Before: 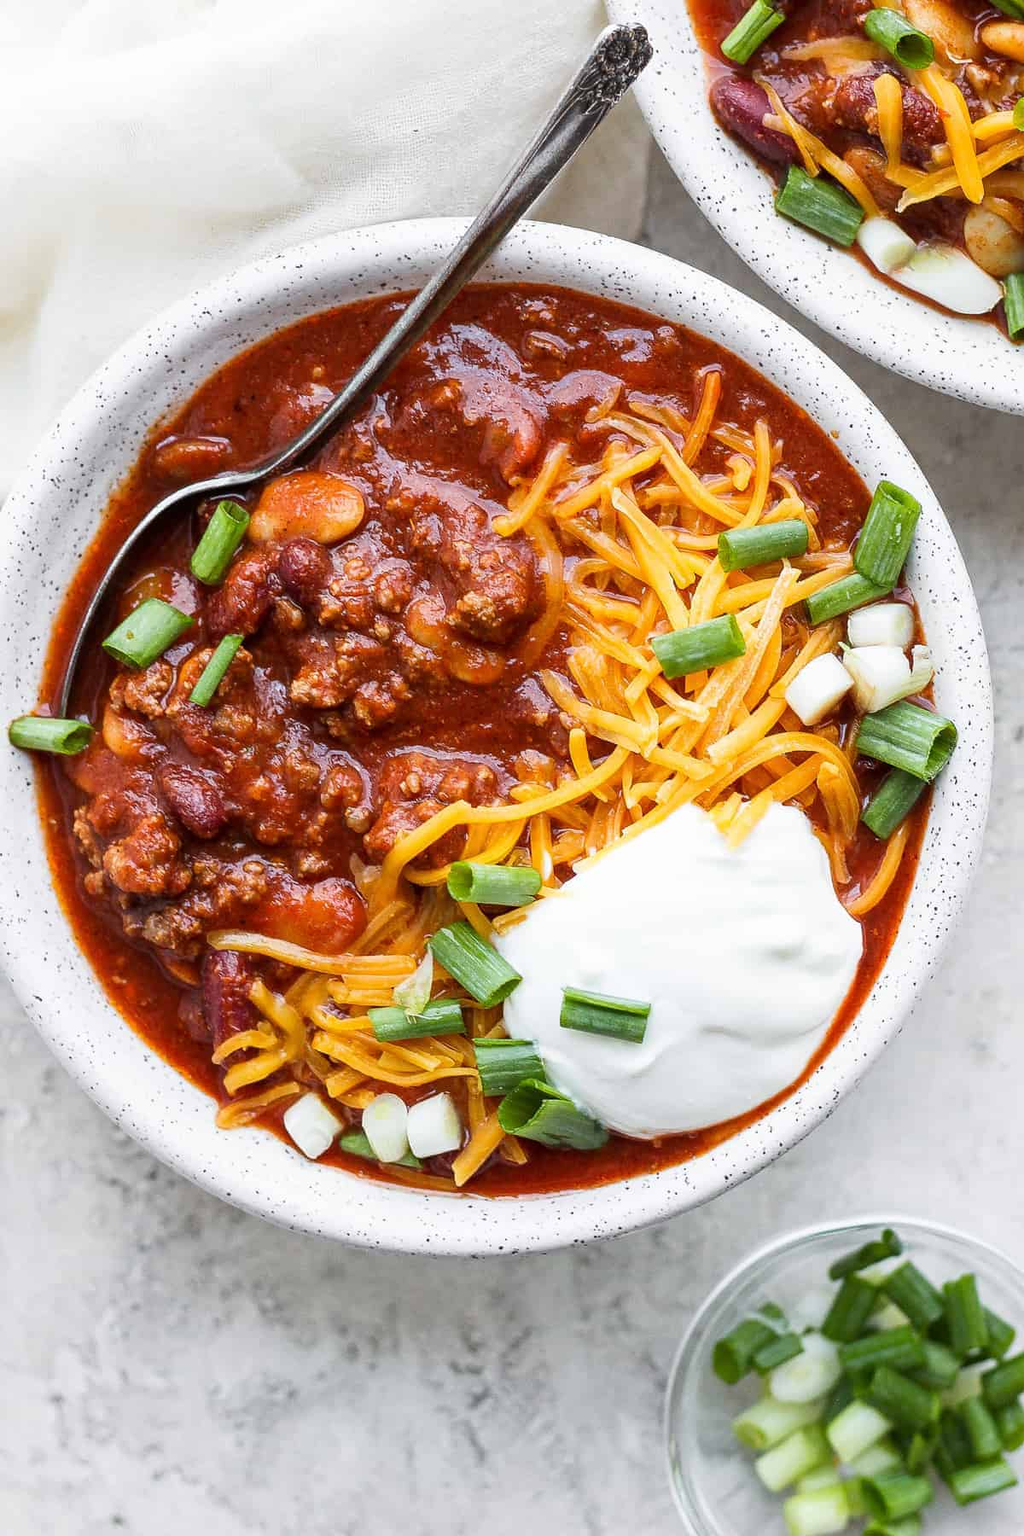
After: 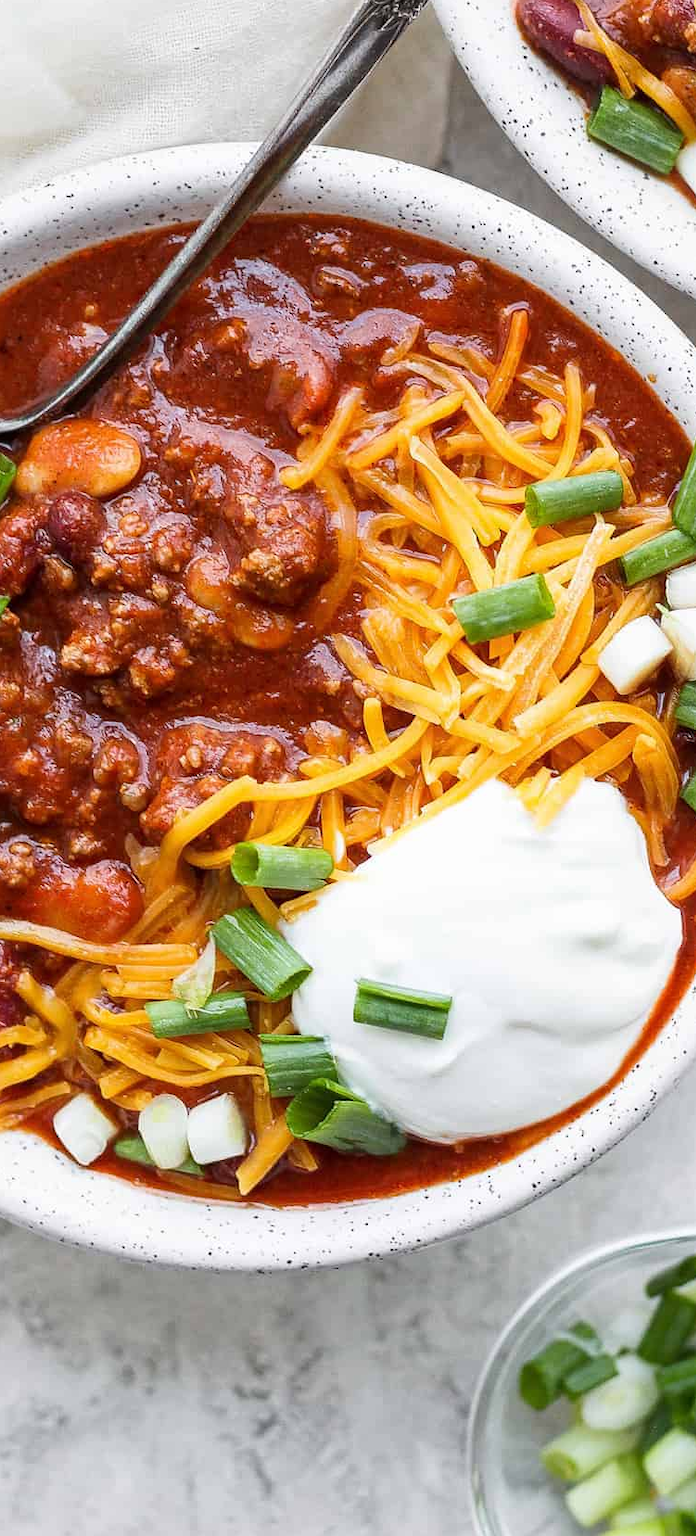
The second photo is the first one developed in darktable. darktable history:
crop and rotate: left 22.944%, top 5.634%, right 14.433%, bottom 2.294%
